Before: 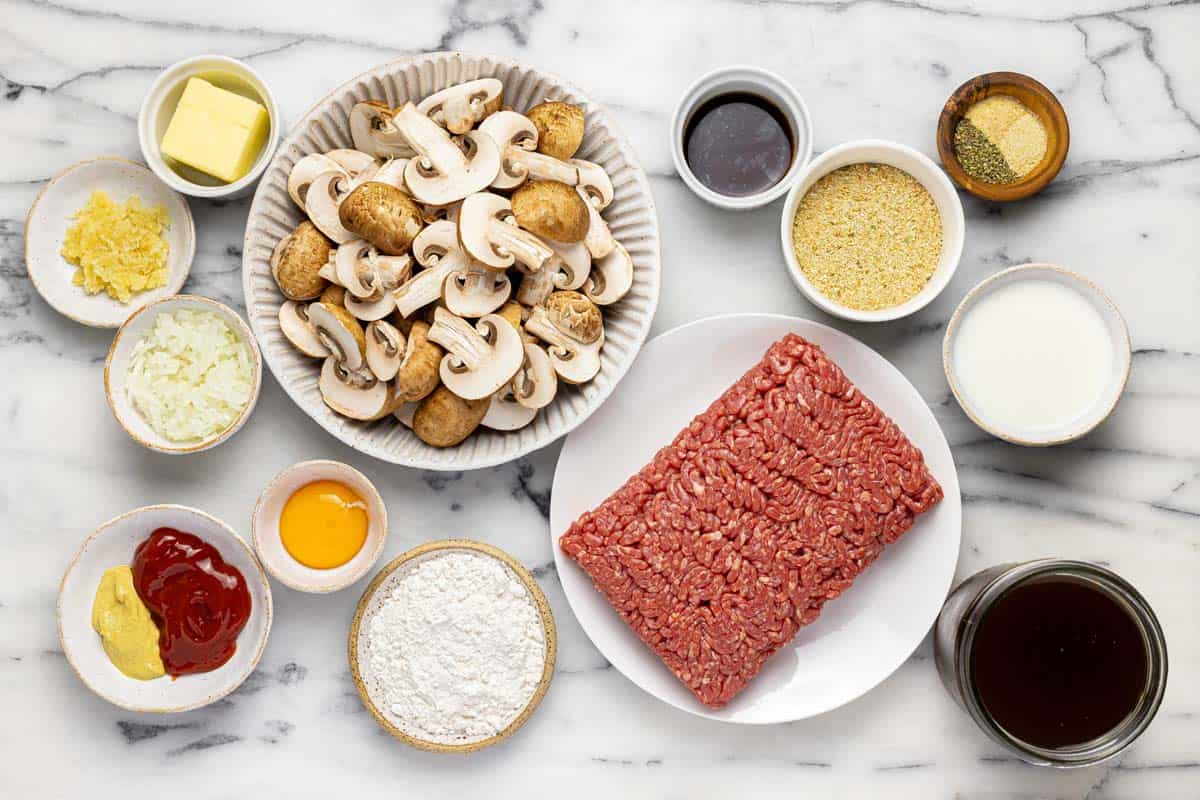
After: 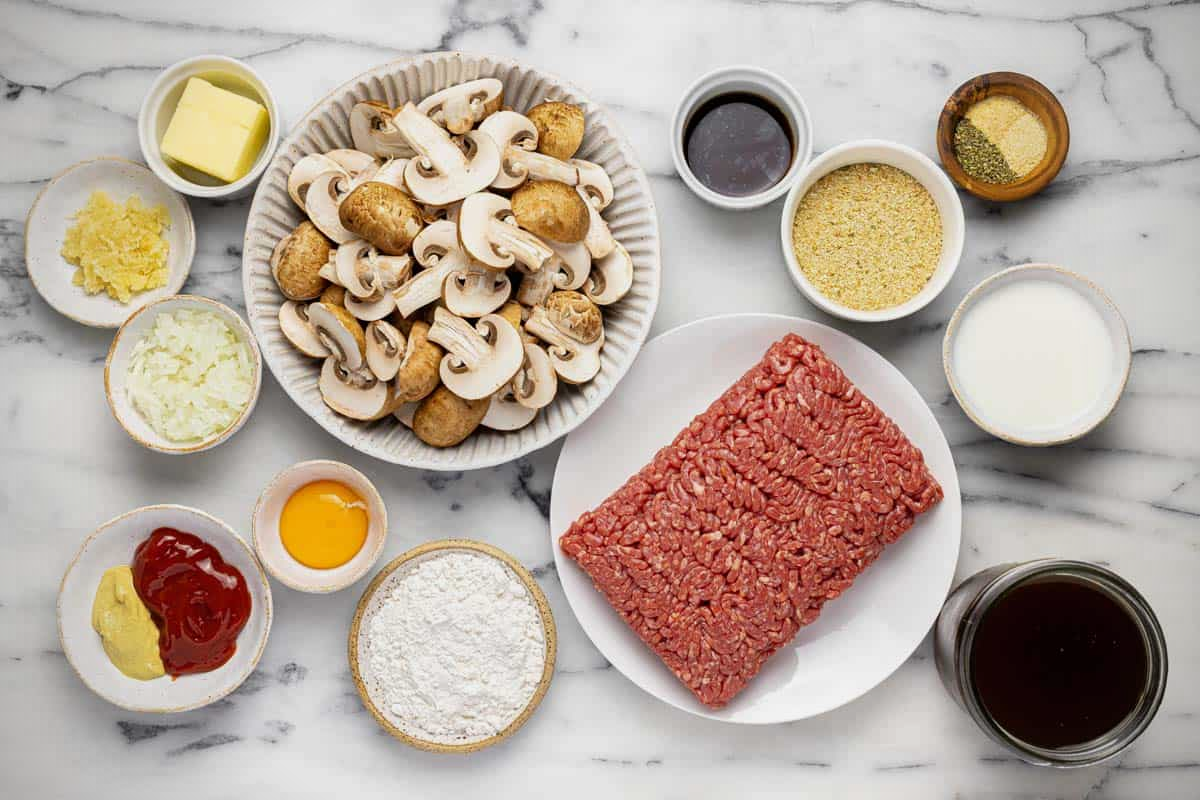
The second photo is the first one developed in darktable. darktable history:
exposure: exposure -0.153 EV, compensate highlight preservation false
vignetting: on, module defaults
